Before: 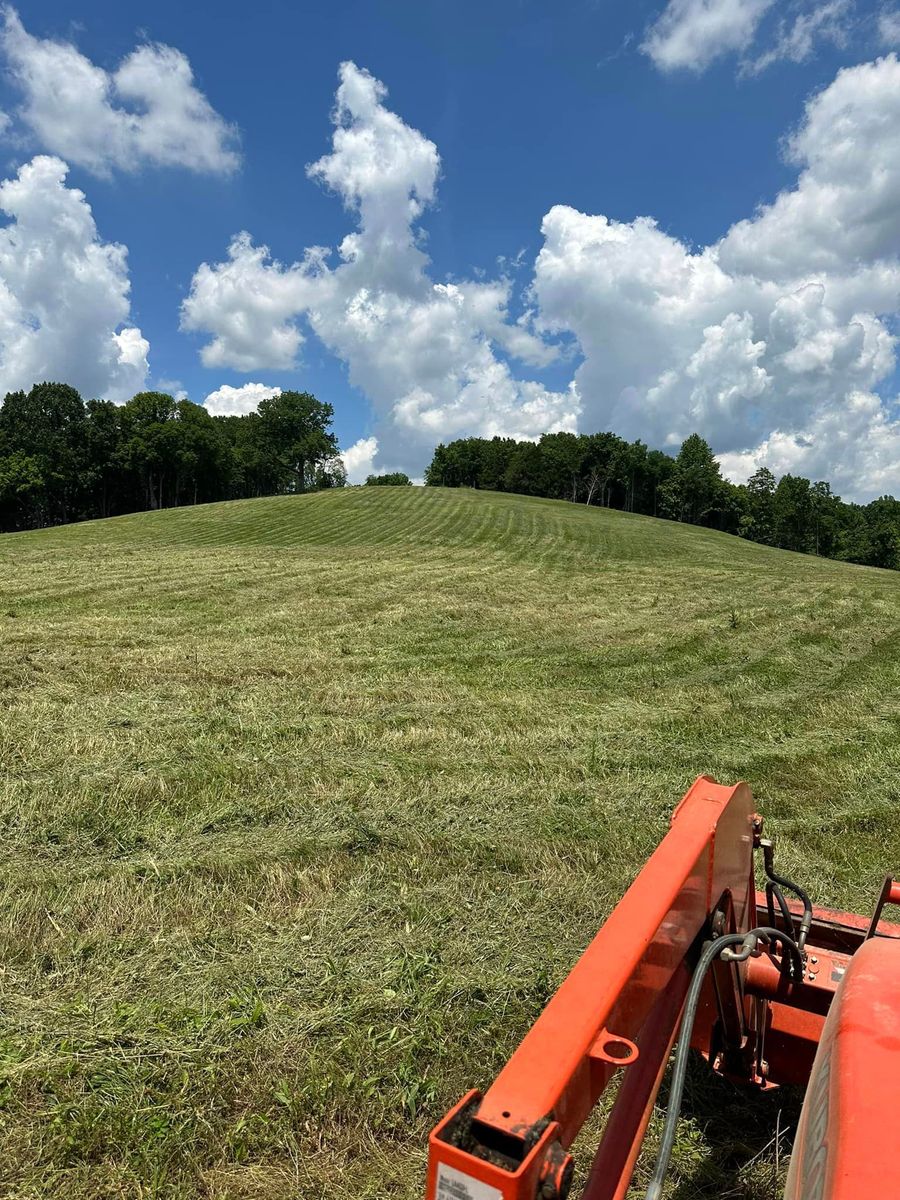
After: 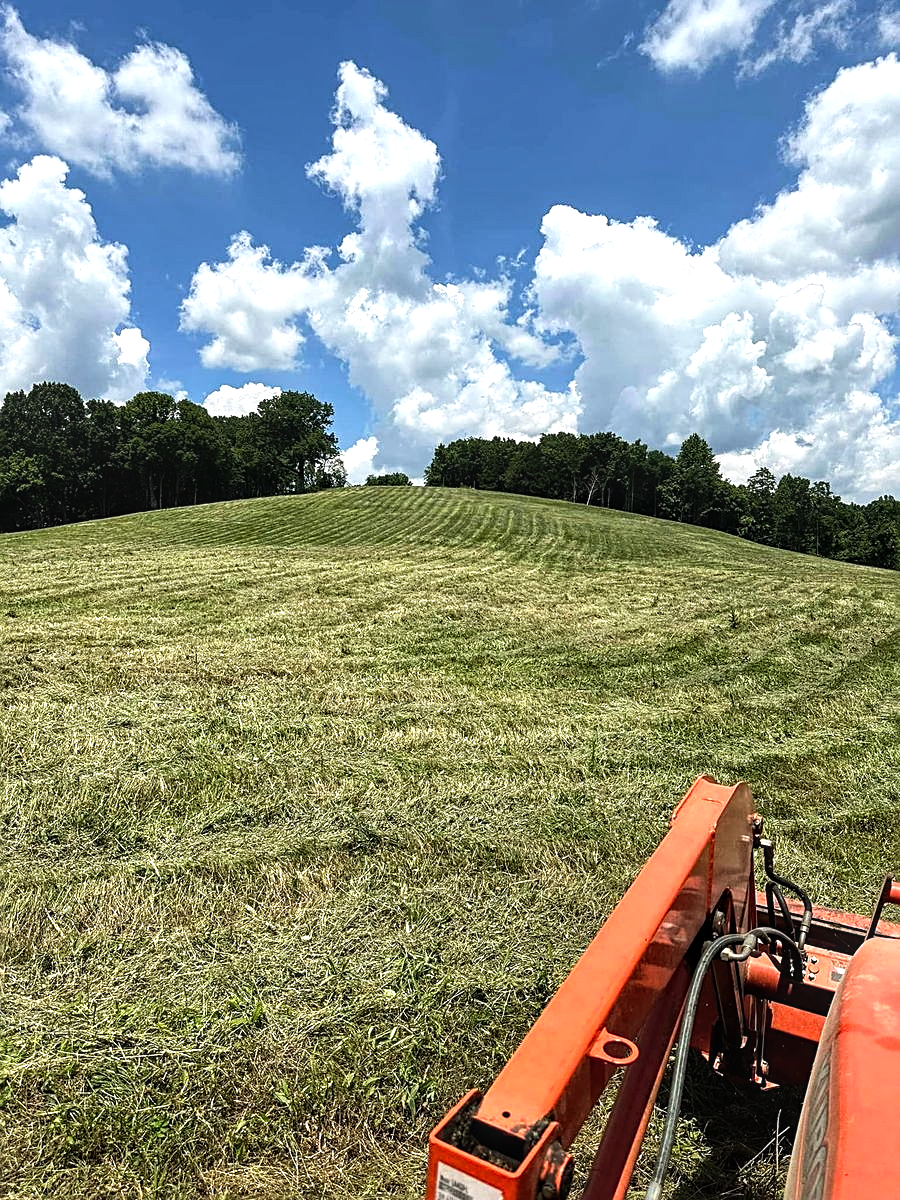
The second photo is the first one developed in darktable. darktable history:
local contrast: on, module defaults
tone curve: curves: ch0 [(0, 0) (0.003, 0.003) (0.011, 0.011) (0.025, 0.026) (0.044, 0.046) (0.069, 0.071) (0.1, 0.103) (0.136, 0.14) (0.177, 0.183) (0.224, 0.231) (0.277, 0.286) (0.335, 0.346) (0.399, 0.412) (0.468, 0.483) (0.543, 0.56) (0.623, 0.643) (0.709, 0.732) (0.801, 0.826) (0.898, 0.917) (1, 1)], preserve colors none
sharpen: on, module defaults
tone equalizer: -8 EV -0.75 EV, -7 EV -0.7 EV, -6 EV -0.6 EV, -5 EV -0.4 EV, -3 EV 0.4 EV, -2 EV 0.6 EV, -1 EV 0.7 EV, +0 EV 0.75 EV, edges refinement/feathering 500, mask exposure compensation -1.57 EV, preserve details no
